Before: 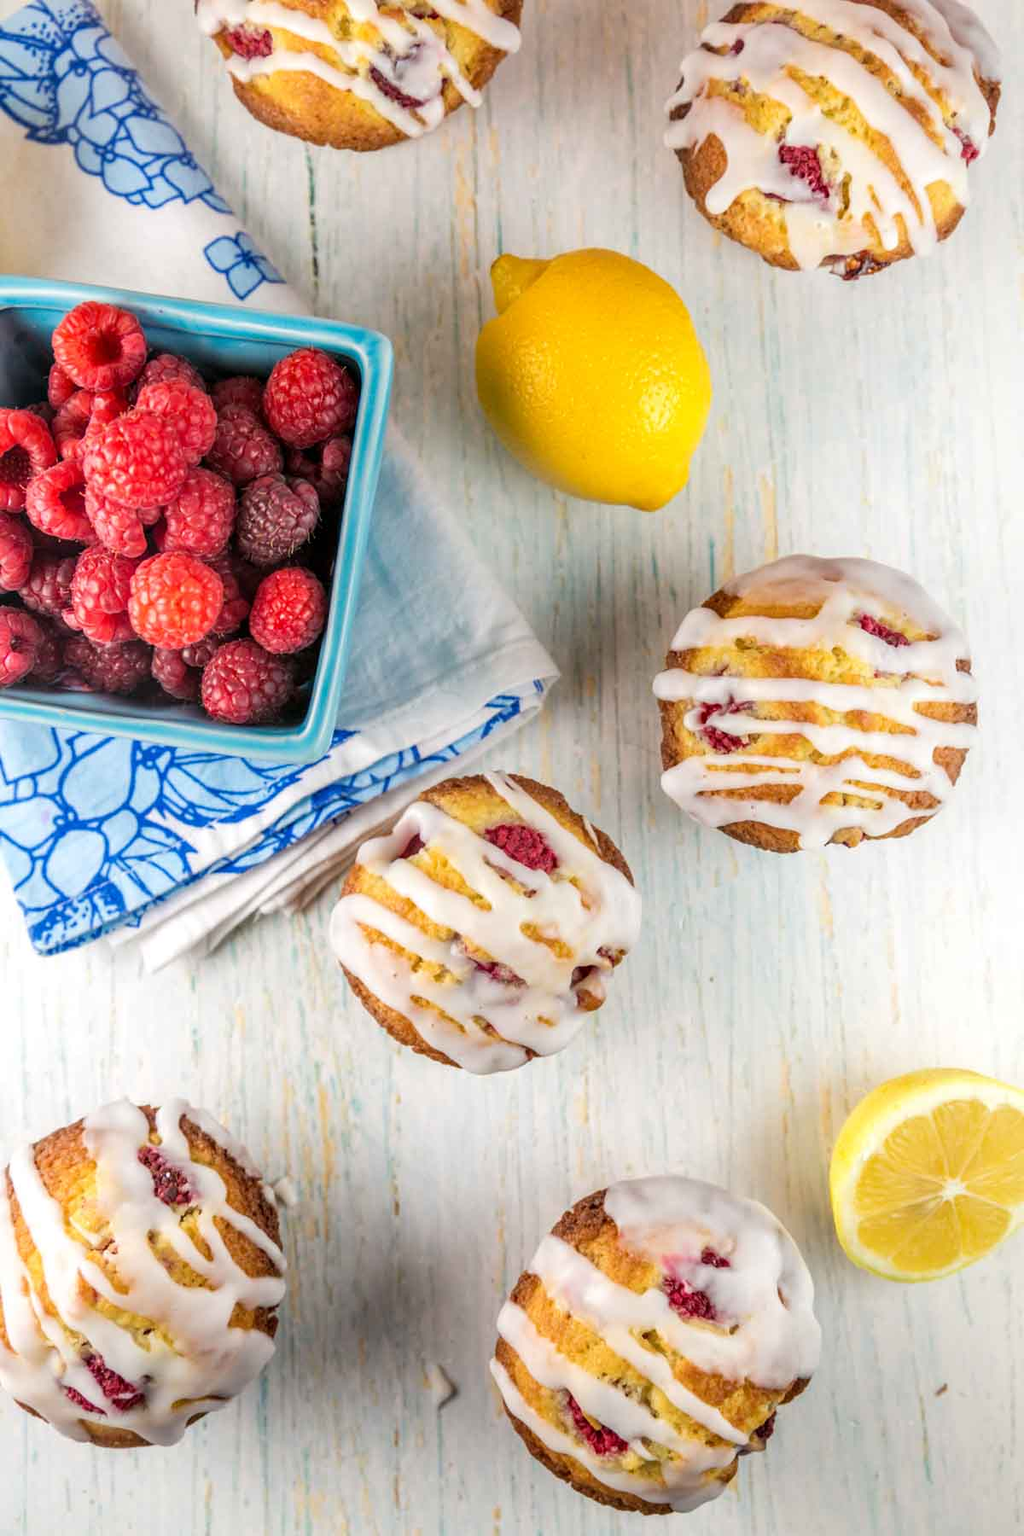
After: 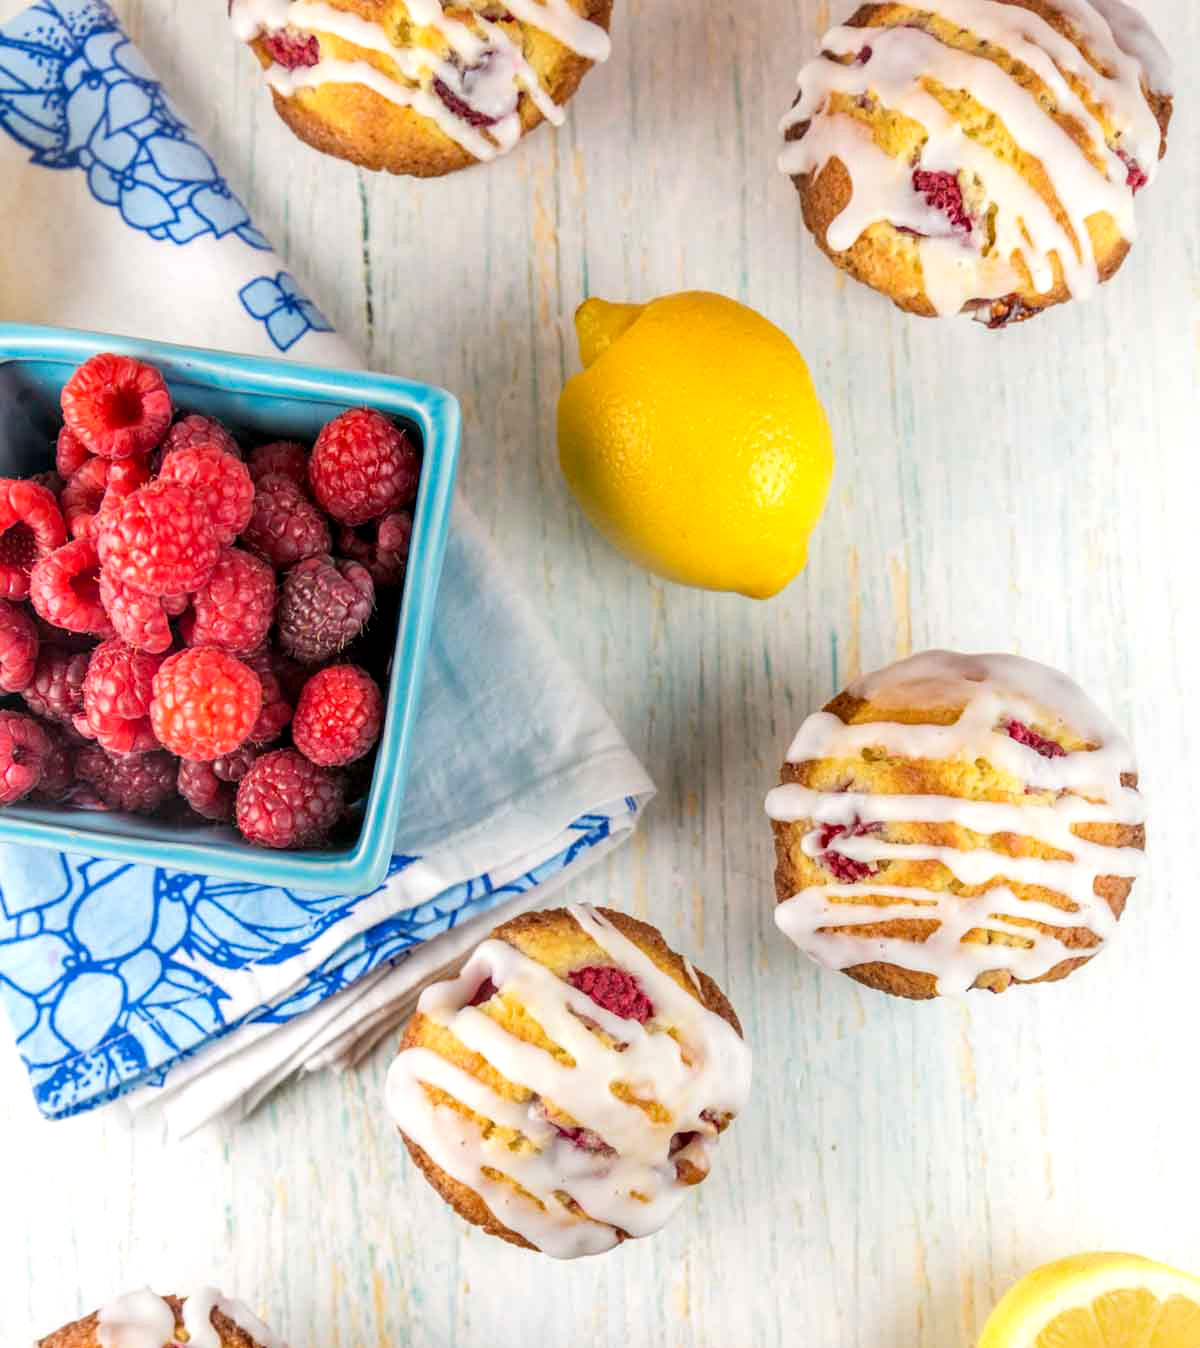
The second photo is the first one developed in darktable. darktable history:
exposure: black level correction 0.002, exposure 0.15 EV, compensate highlight preservation false
crop: bottom 24.967%
